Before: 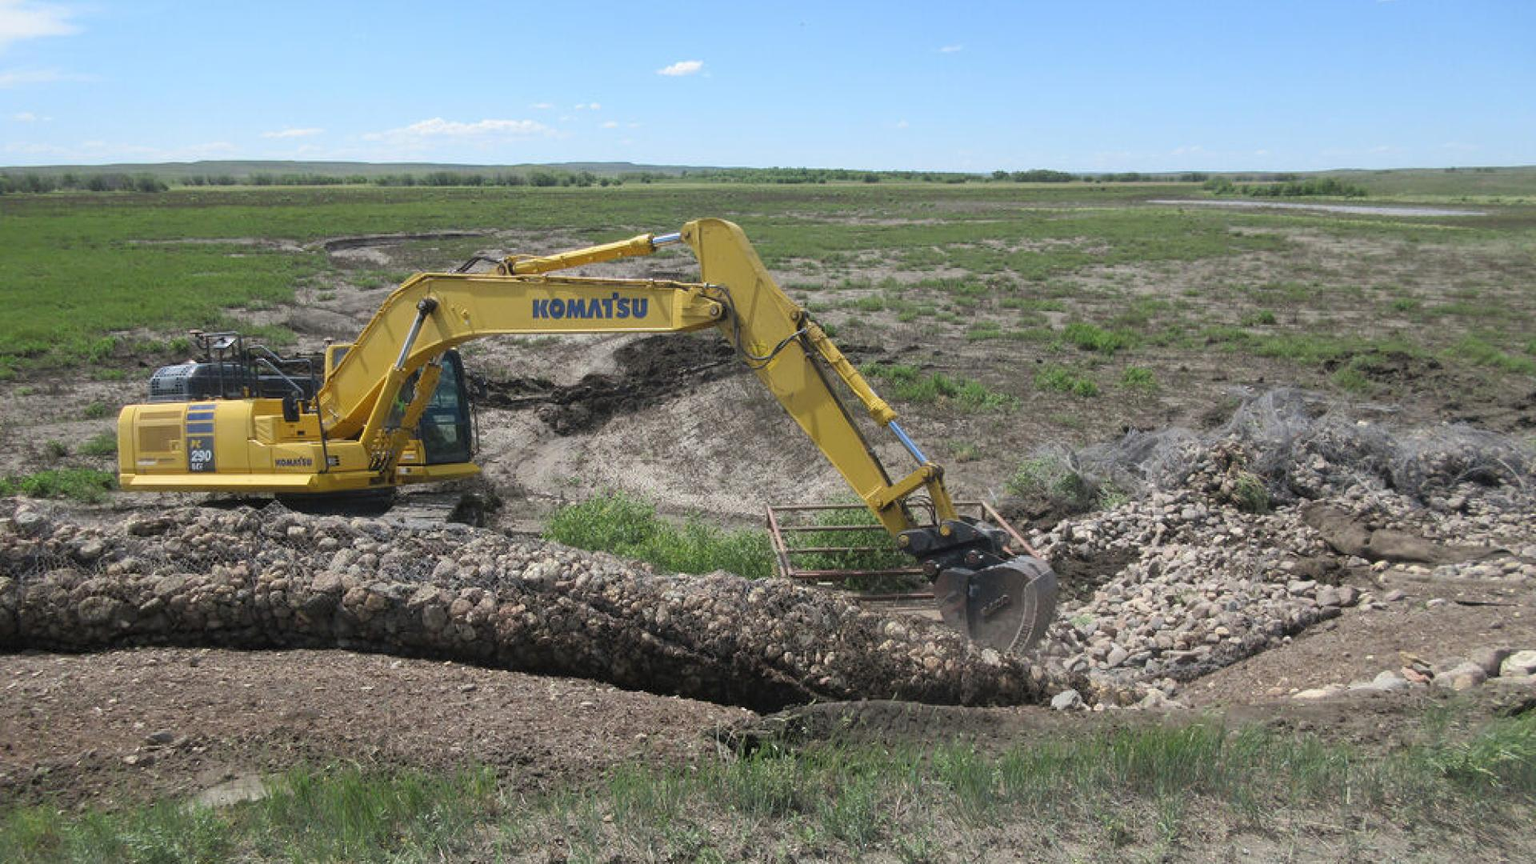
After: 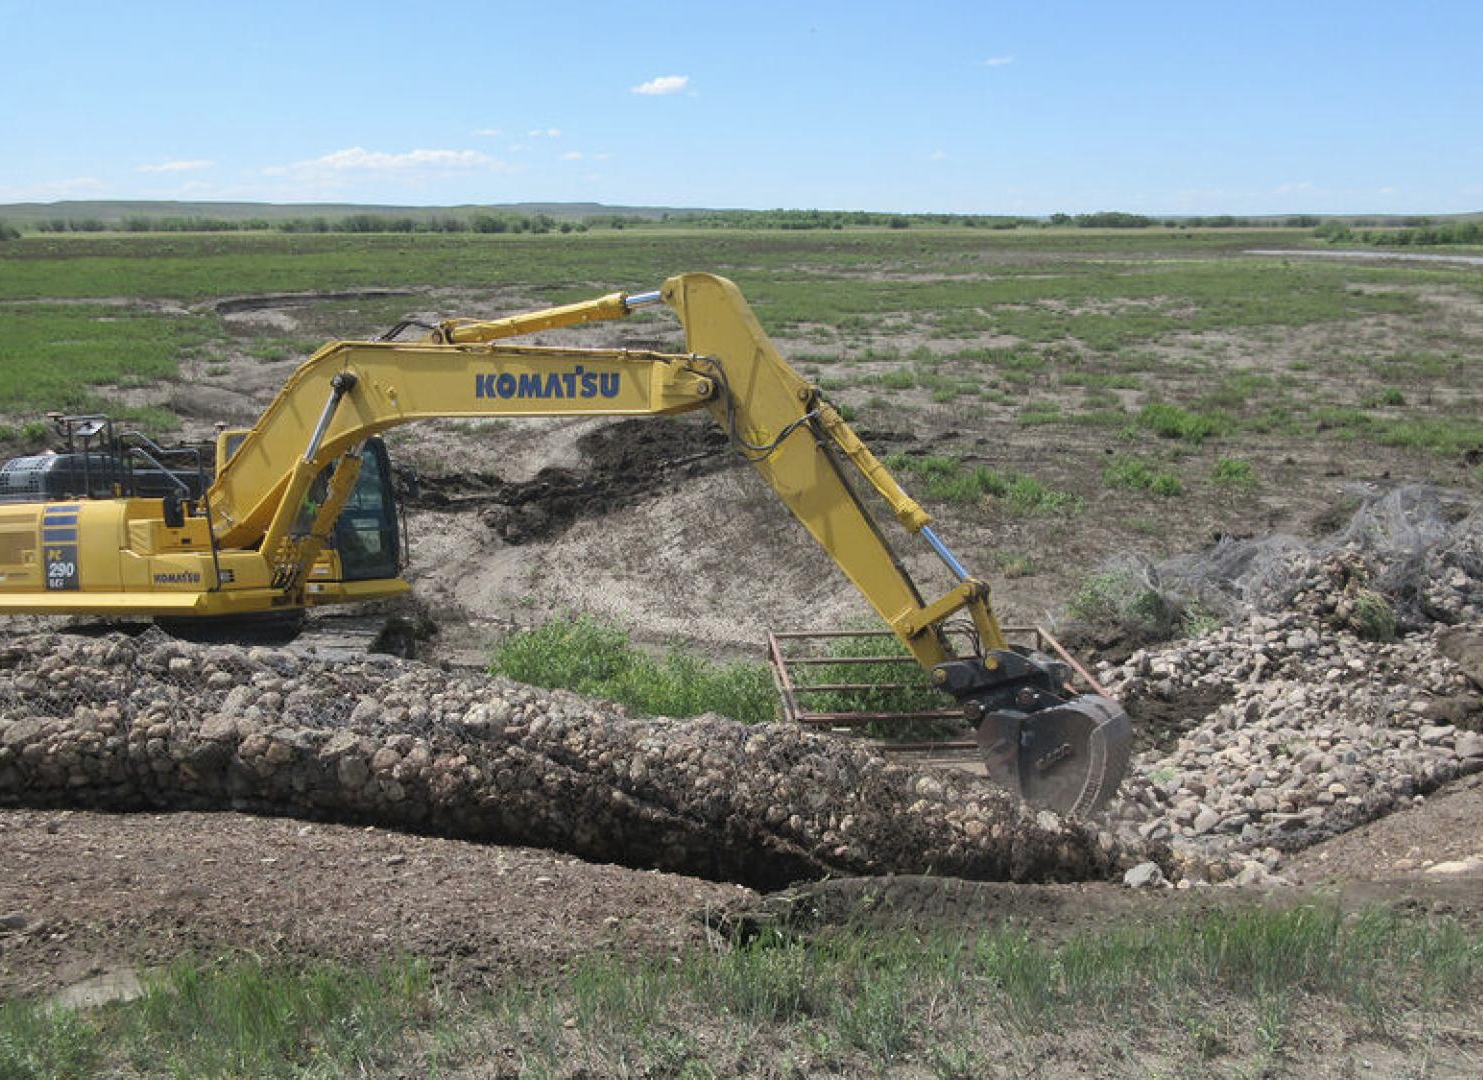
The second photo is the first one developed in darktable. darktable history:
crop: left 9.9%, right 12.827%
contrast brightness saturation: saturation -0.066
